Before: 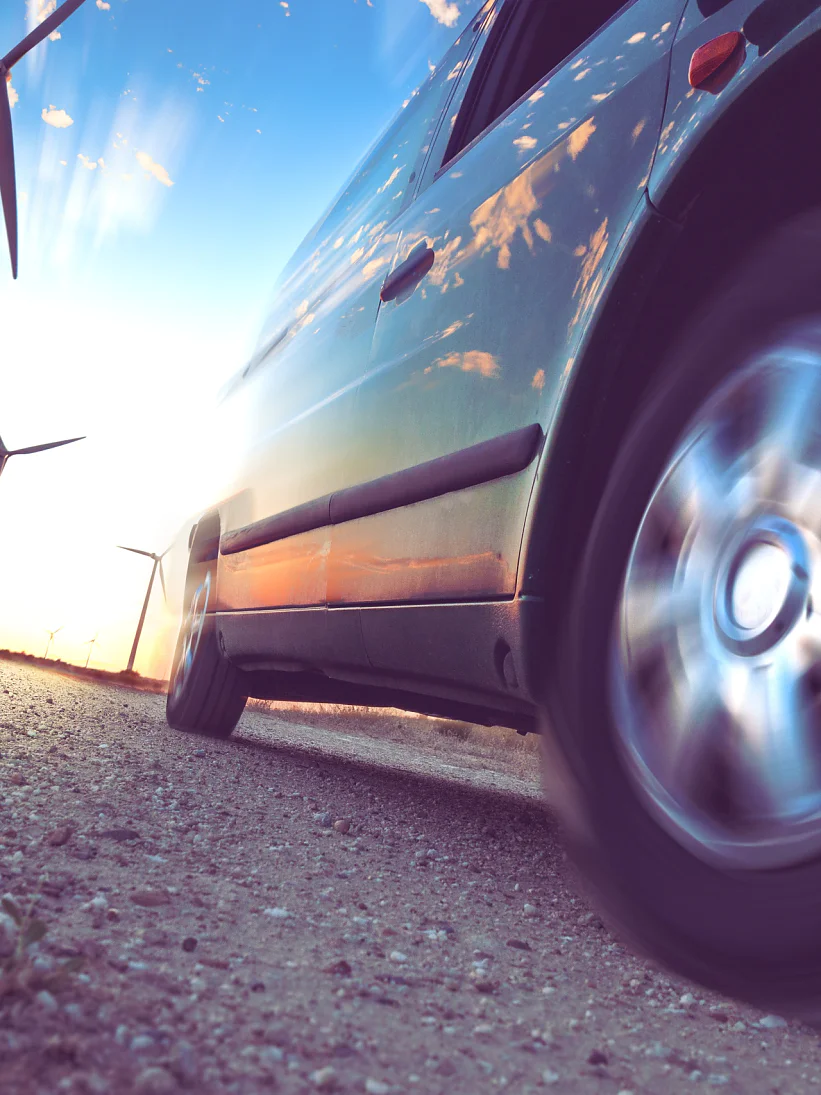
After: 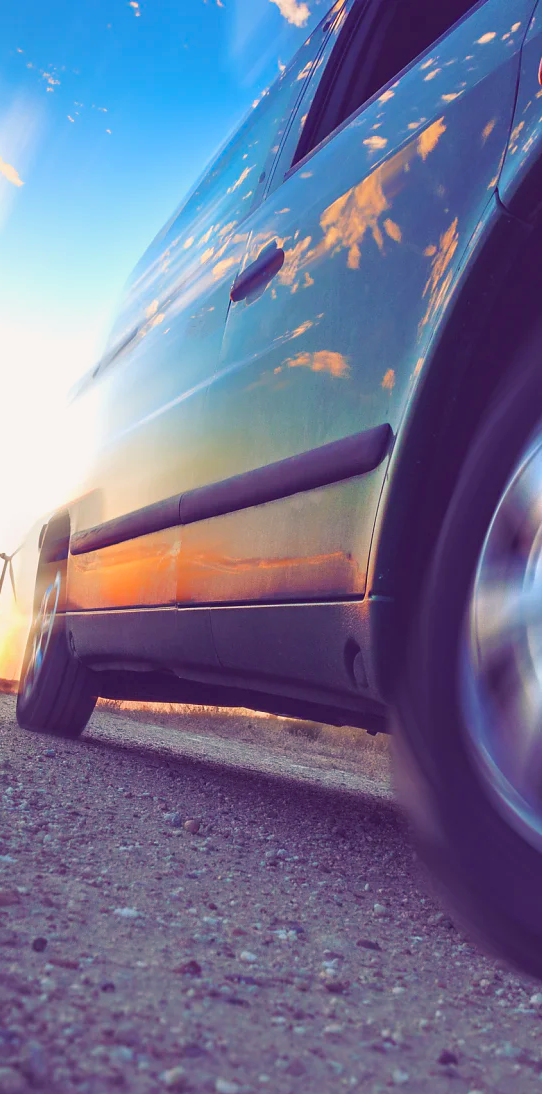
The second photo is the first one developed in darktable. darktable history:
crop and rotate: left 18.294%, right 15.673%
contrast brightness saturation: contrast -0.068, brightness -0.035, saturation -0.114
color balance rgb: shadows lift › chroma 7.18%, shadows lift › hue 244.46°, highlights gain › luminance 0.558%, highlights gain › chroma 0.521%, highlights gain › hue 41.1°, perceptual saturation grading › global saturation 24.983%, global vibrance 20%
color correction: highlights b* -0.006, saturation 1.09
